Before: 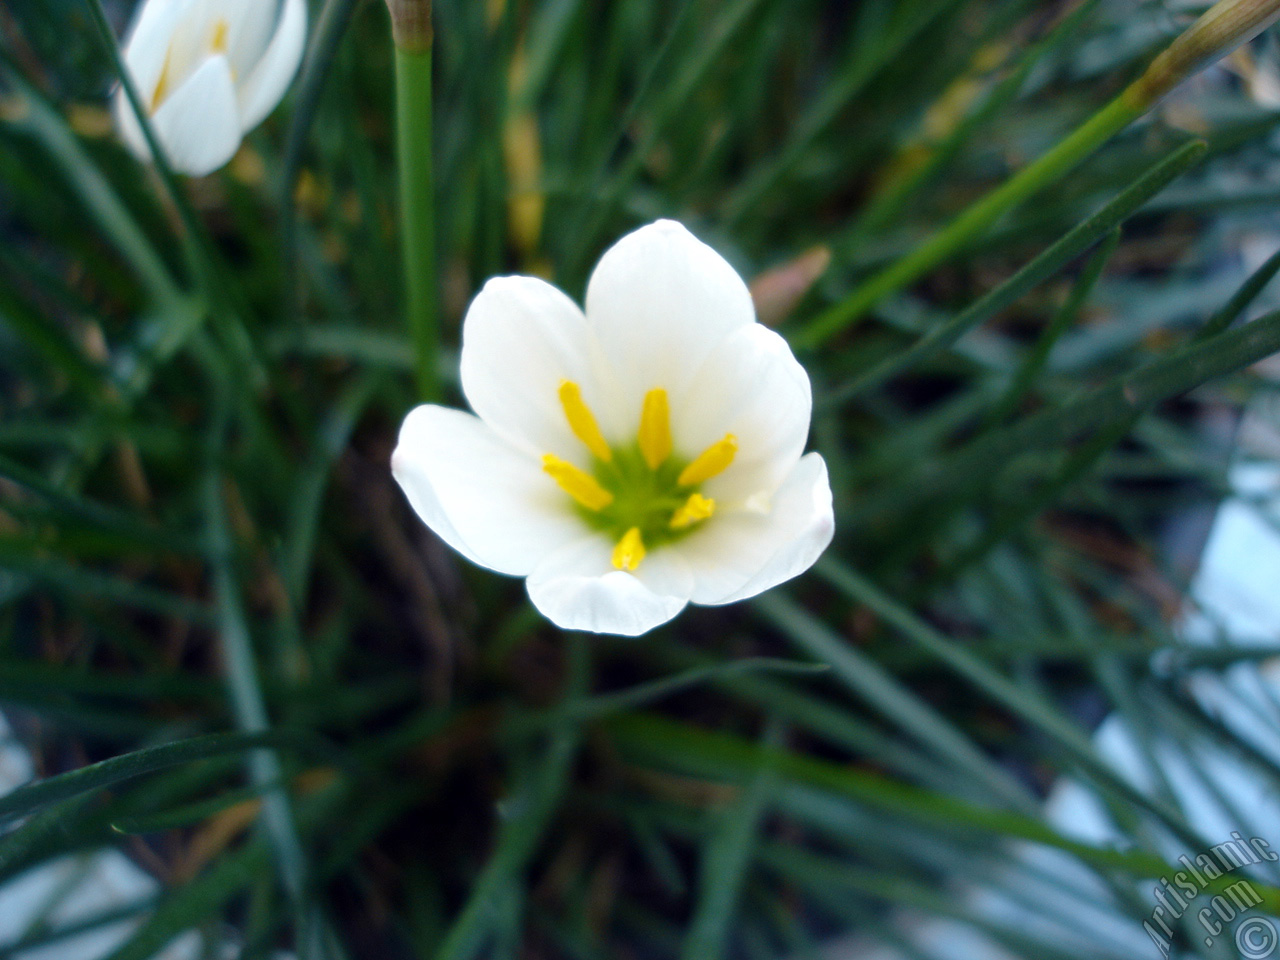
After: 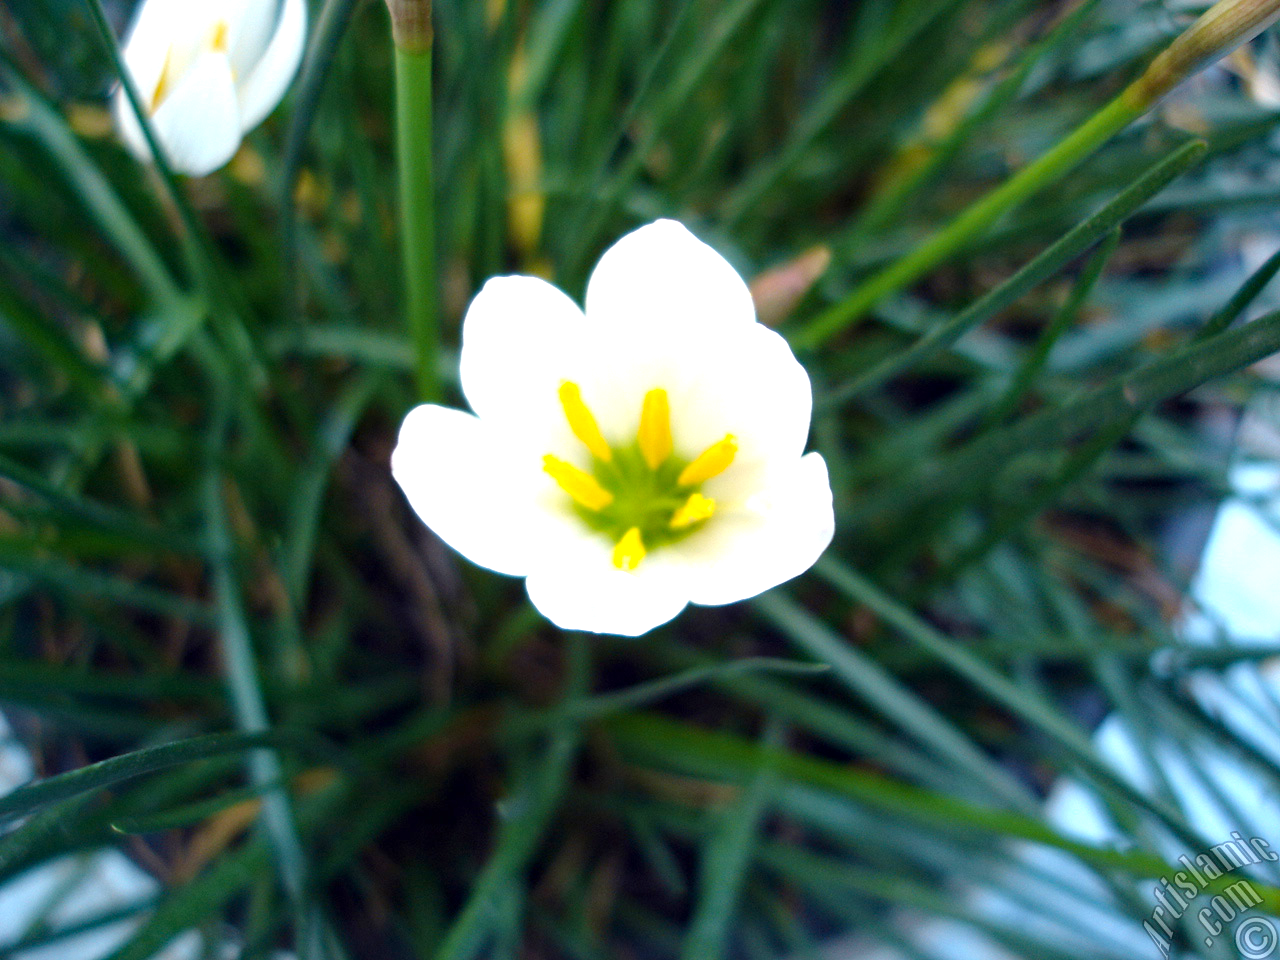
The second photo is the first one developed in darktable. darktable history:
haze removal: compatibility mode true, adaptive false
exposure: exposure 0.746 EV, compensate highlight preservation false
